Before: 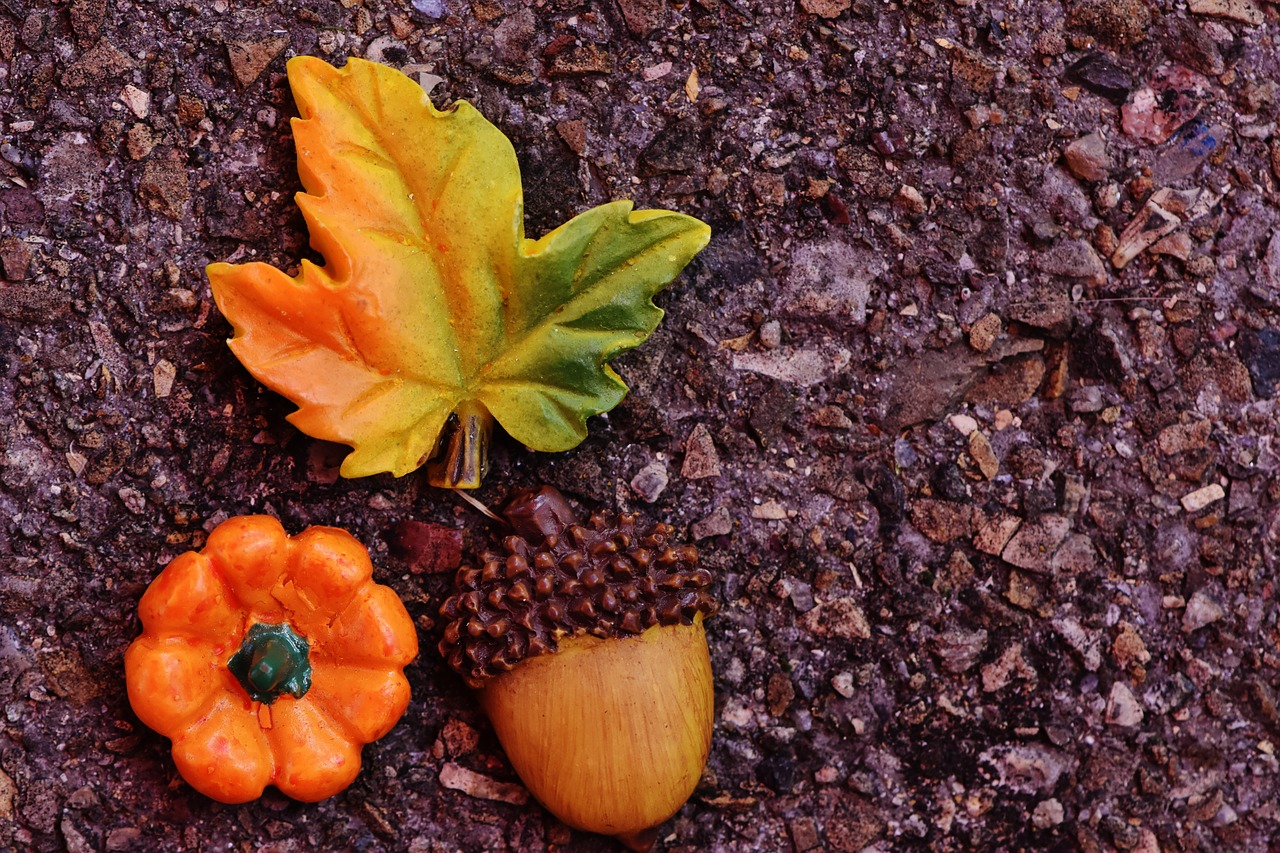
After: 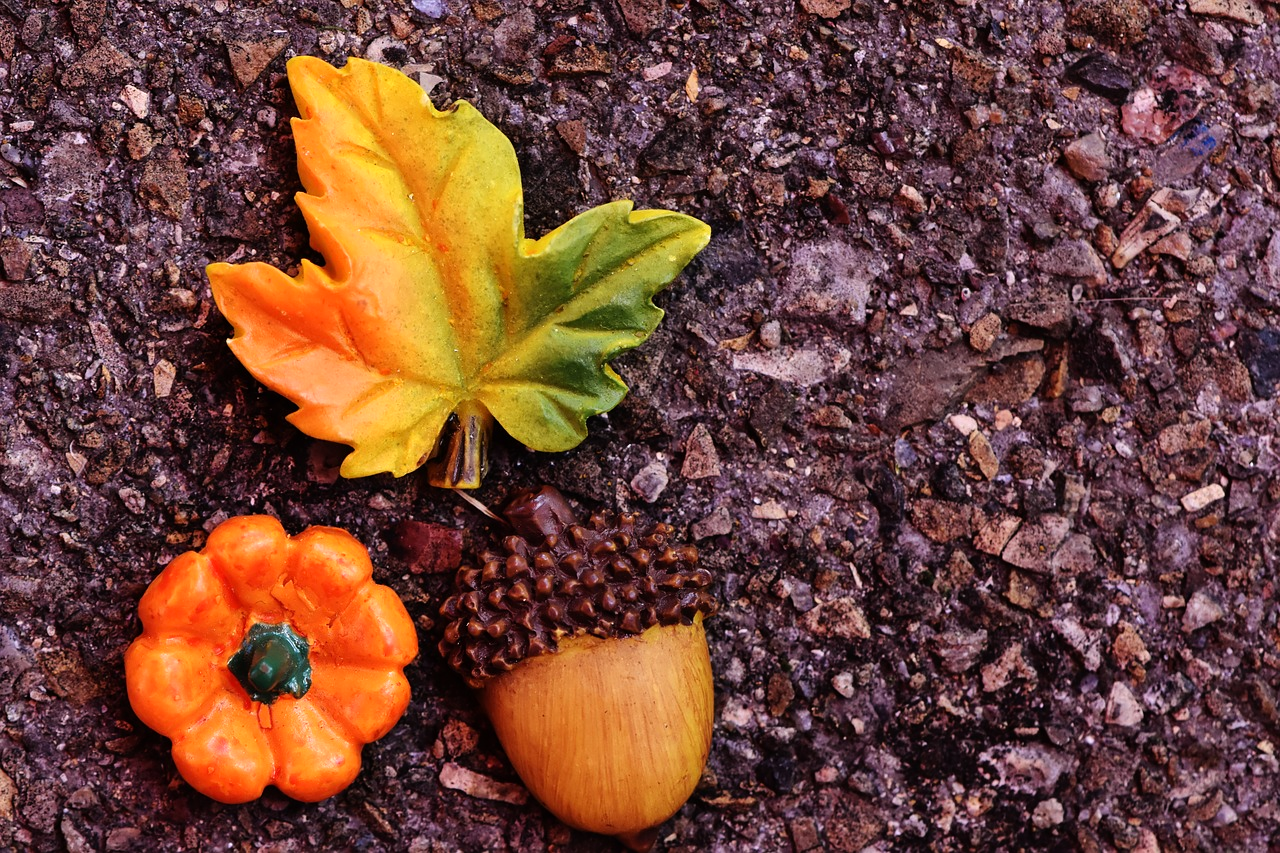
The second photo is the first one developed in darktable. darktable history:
tone equalizer: -8 EV -0.404 EV, -7 EV -0.364 EV, -6 EV -0.34 EV, -5 EV -0.193 EV, -3 EV 0.189 EV, -2 EV 0.345 EV, -1 EV 0.406 EV, +0 EV 0.421 EV
